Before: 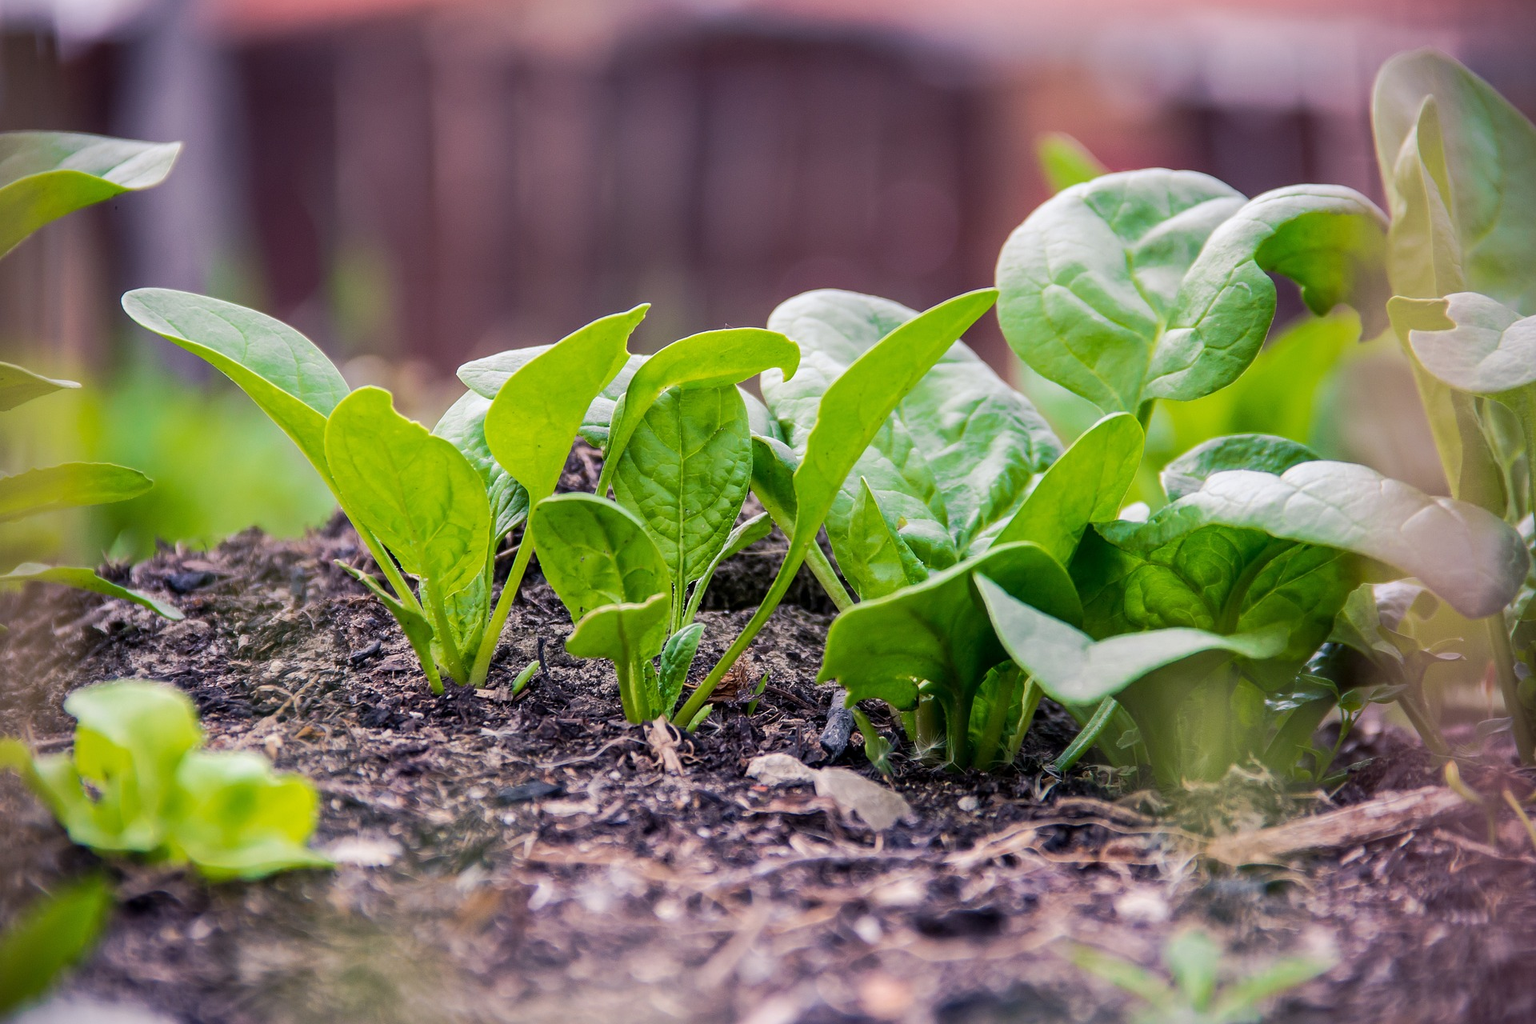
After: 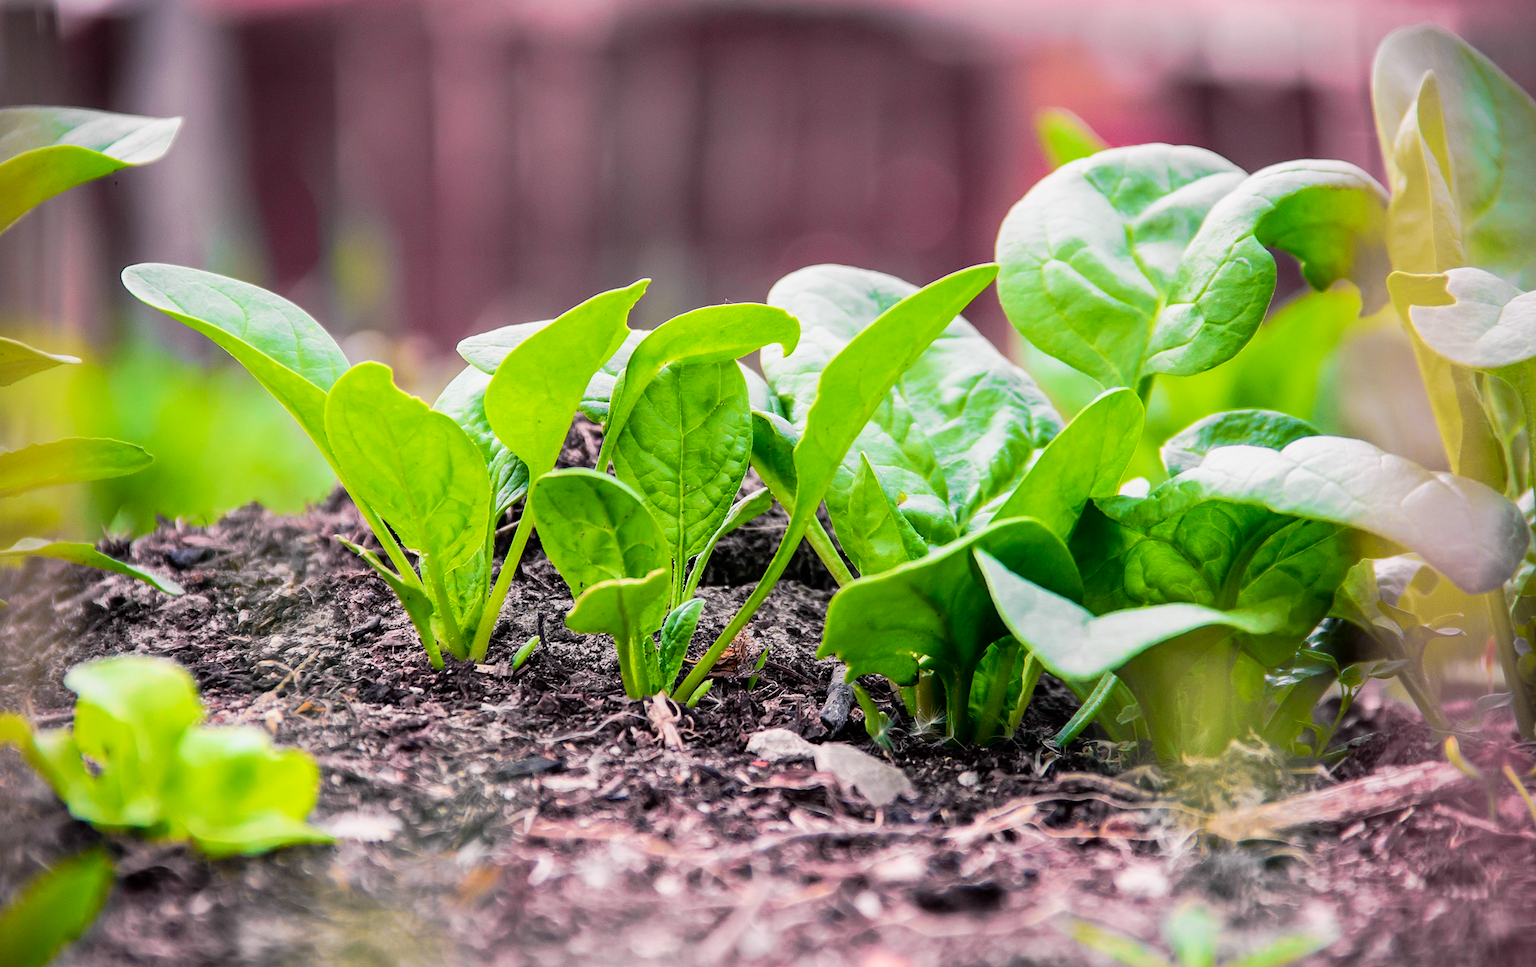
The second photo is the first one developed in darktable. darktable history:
tone curve: curves: ch0 [(0, 0) (0.062, 0.037) (0.142, 0.138) (0.359, 0.419) (0.469, 0.544) (0.634, 0.722) (0.839, 0.909) (0.998, 0.978)]; ch1 [(0, 0) (0.437, 0.408) (0.472, 0.47) (0.502, 0.503) (0.527, 0.523) (0.559, 0.573) (0.608, 0.665) (0.669, 0.748) (0.859, 0.899) (1, 1)]; ch2 [(0, 0) (0.33, 0.301) (0.421, 0.443) (0.473, 0.498) (0.502, 0.5) (0.535, 0.531) (0.575, 0.603) (0.608, 0.667) (1, 1)], color space Lab, independent channels, preserve colors none
crop and rotate: top 2.479%, bottom 3.018%
